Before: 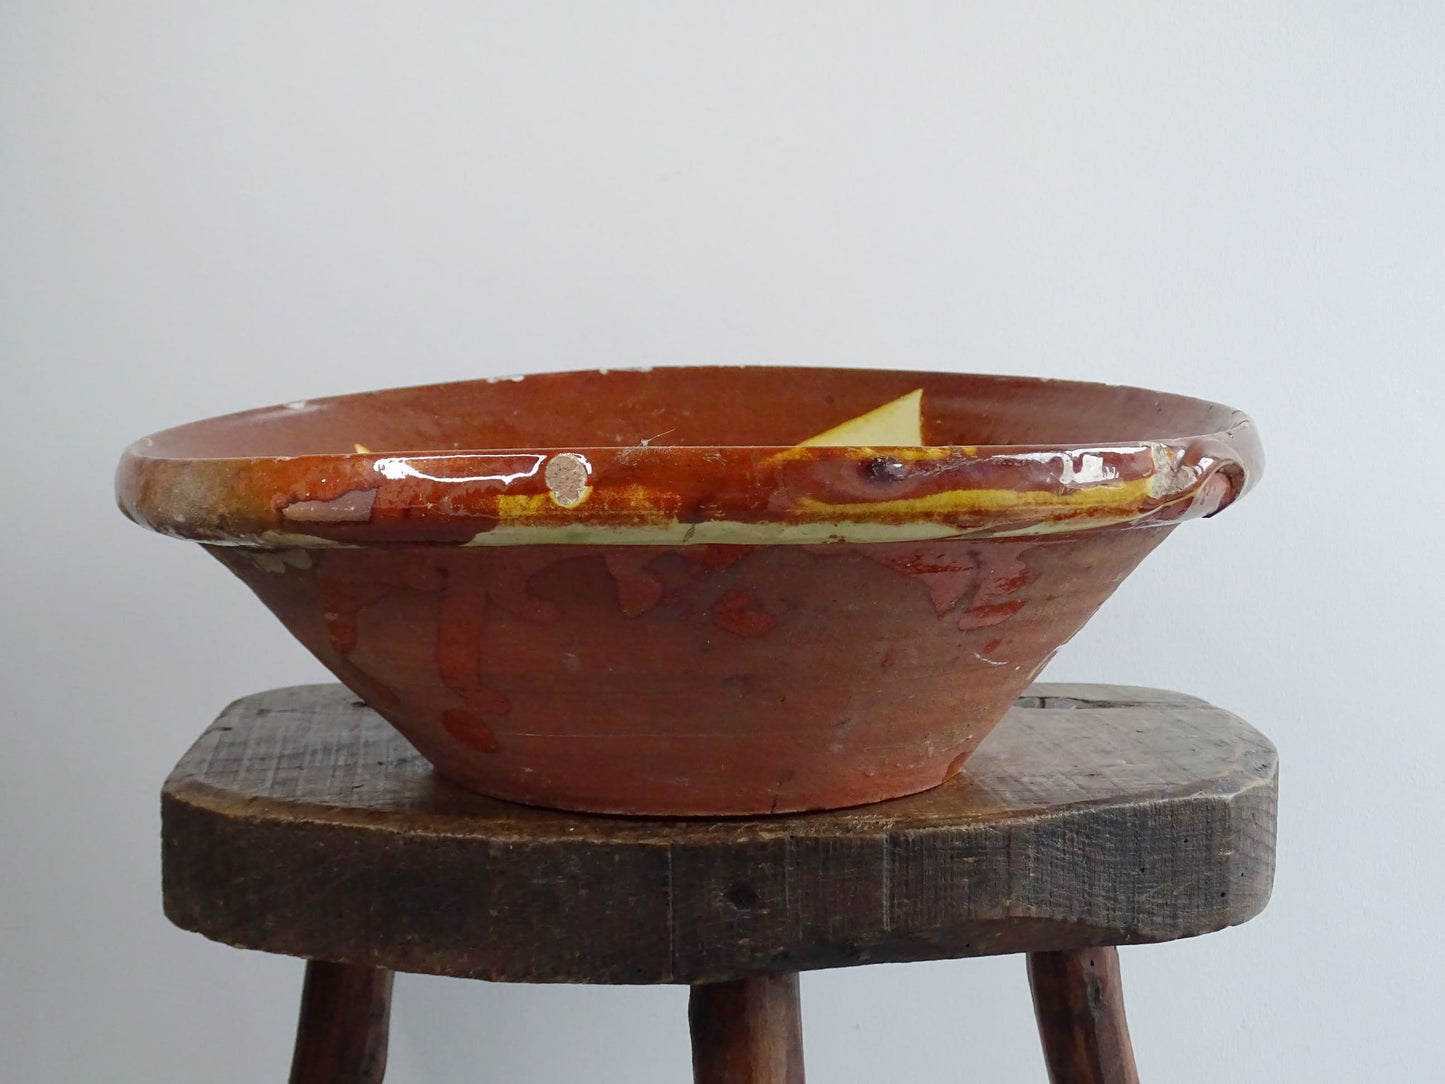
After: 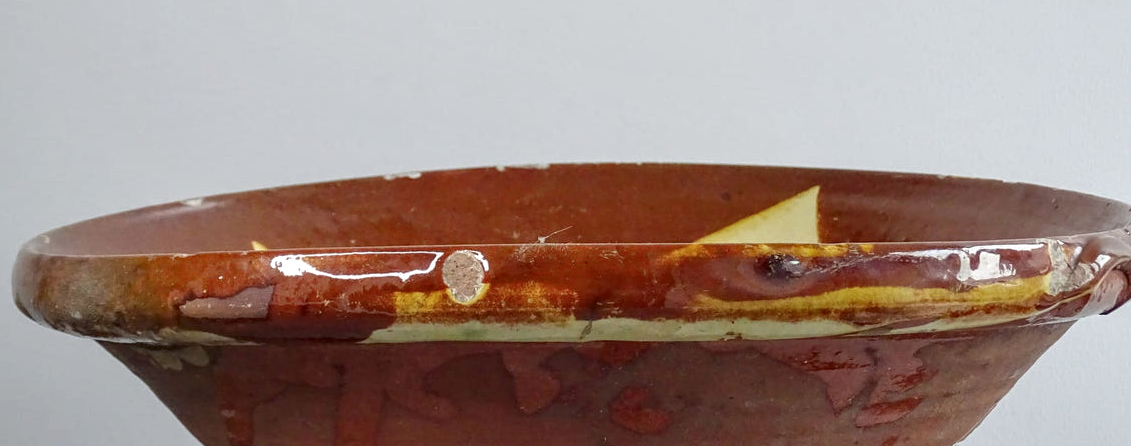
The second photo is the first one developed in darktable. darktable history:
shadows and highlights: shadows 37.29, highlights -26.9, soften with gaussian
local contrast: detail 130%
crop: left 7.195%, top 18.799%, right 14.486%, bottom 40.002%
exposure: exposure -0.048 EV, compensate highlight preservation false
